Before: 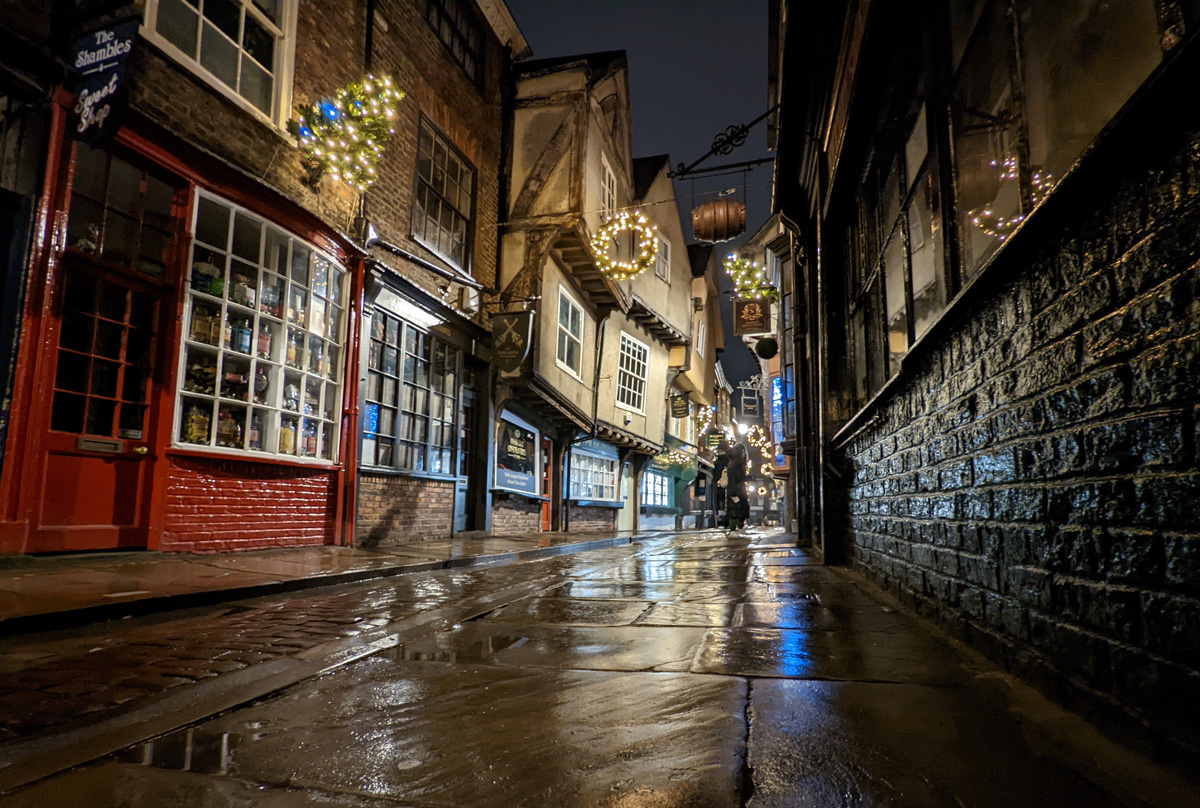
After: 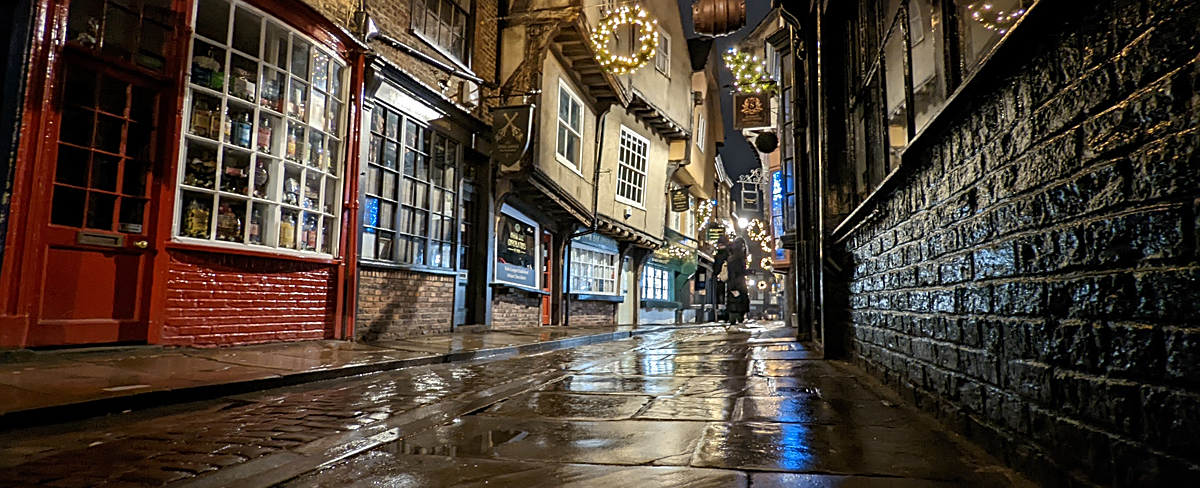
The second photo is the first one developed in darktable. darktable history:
crop and rotate: top 25.574%, bottom 14.024%
sharpen: on, module defaults
